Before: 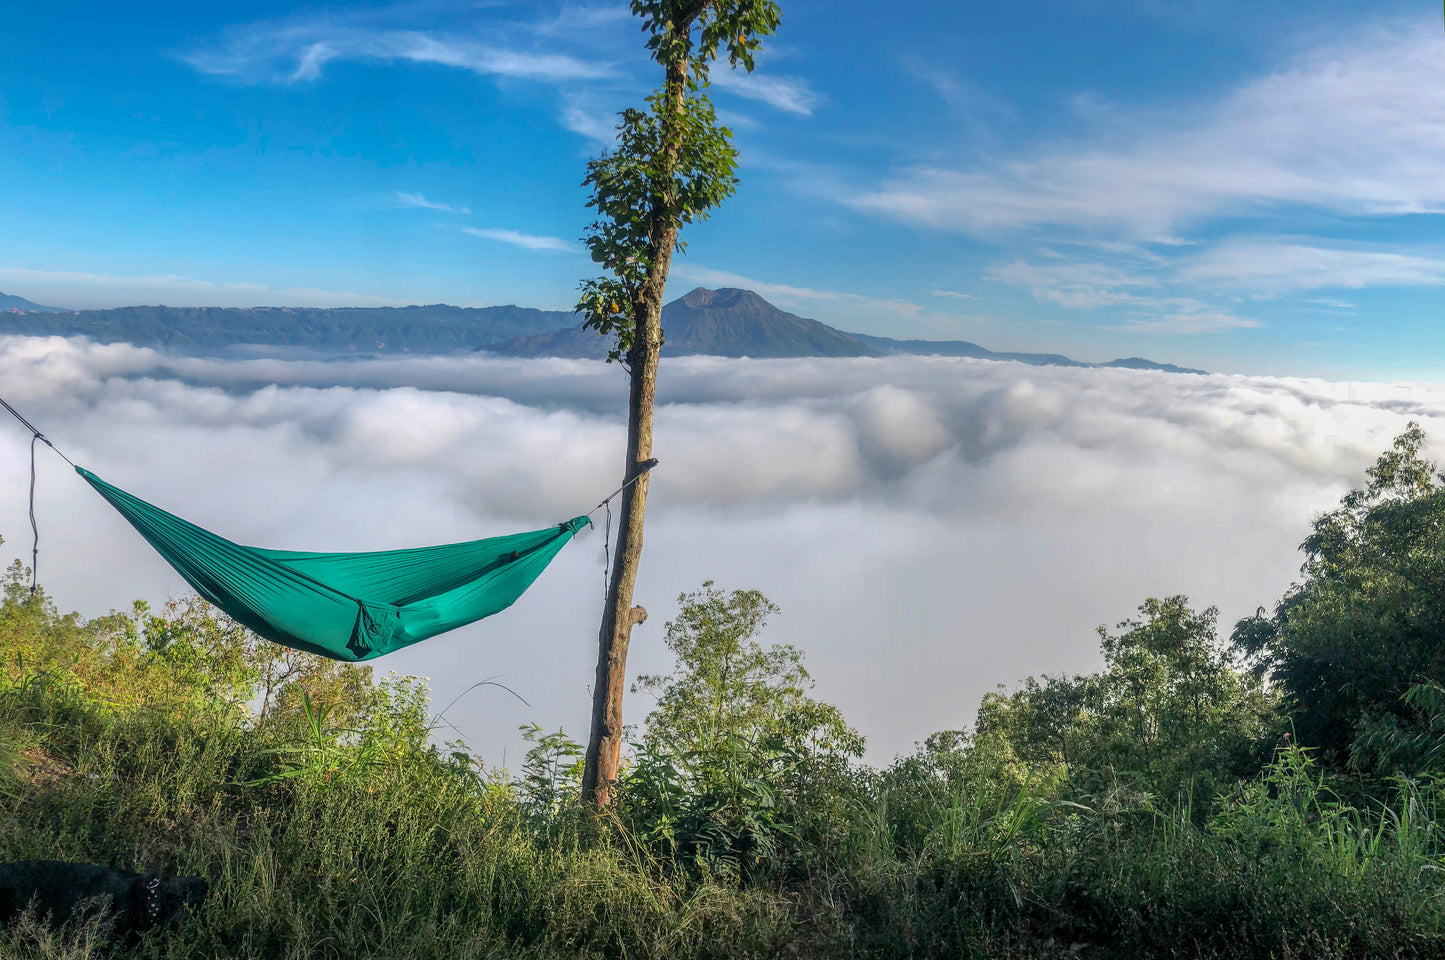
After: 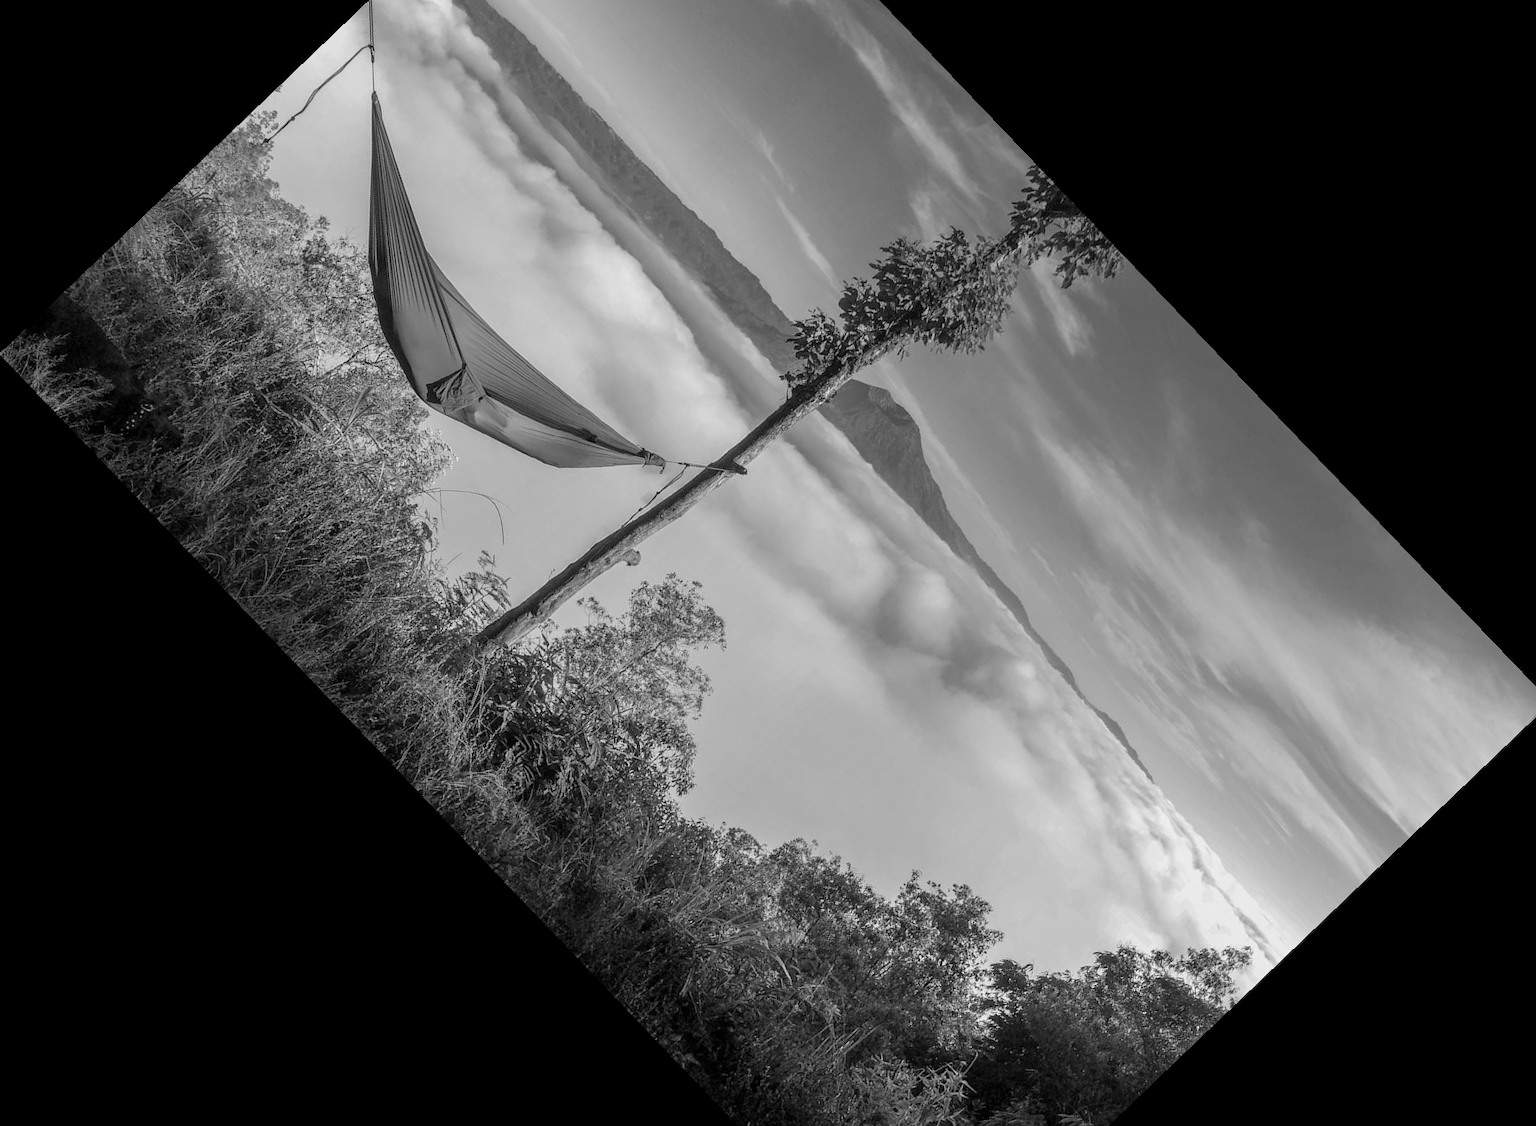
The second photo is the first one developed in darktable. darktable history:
color balance rgb: linear chroma grading › global chroma 25%, perceptual saturation grading › global saturation 50%
monochrome: a 32, b 64, size 2.3
crop and rotate: angle -46.26°, top 16.234%, right 0.912%, bottom 11.704%
